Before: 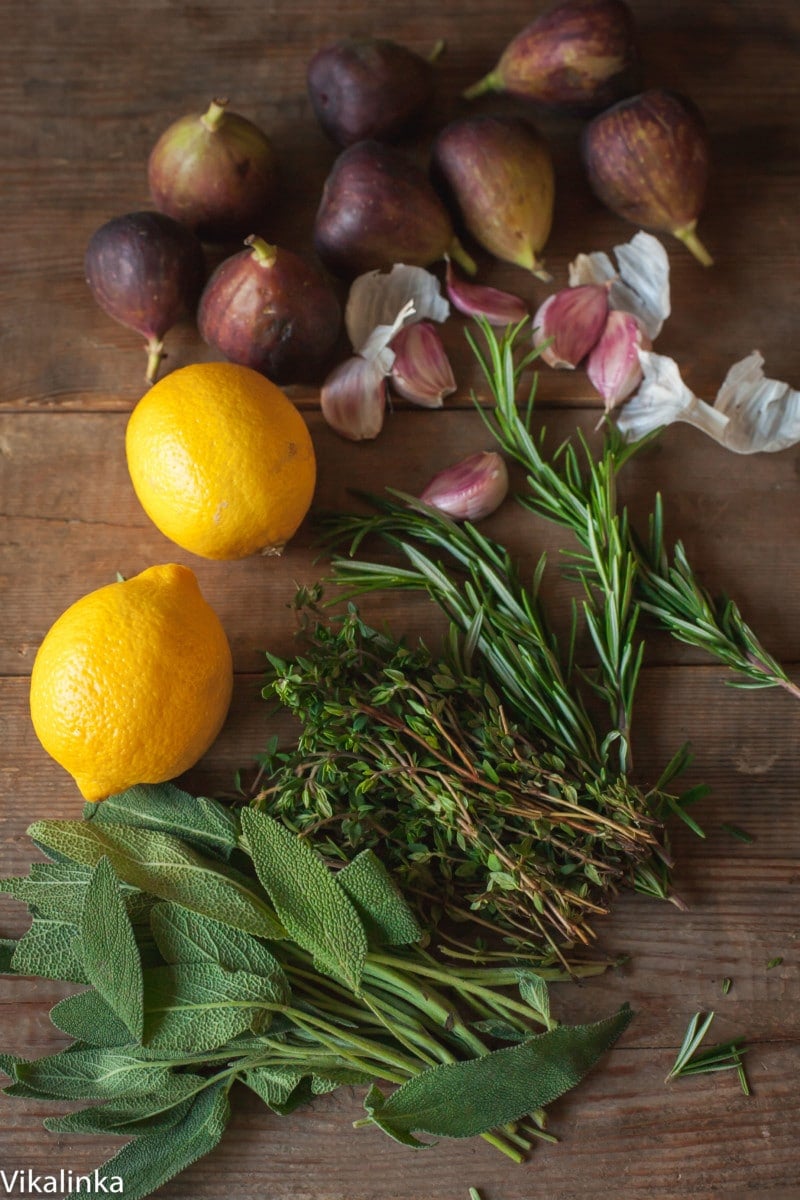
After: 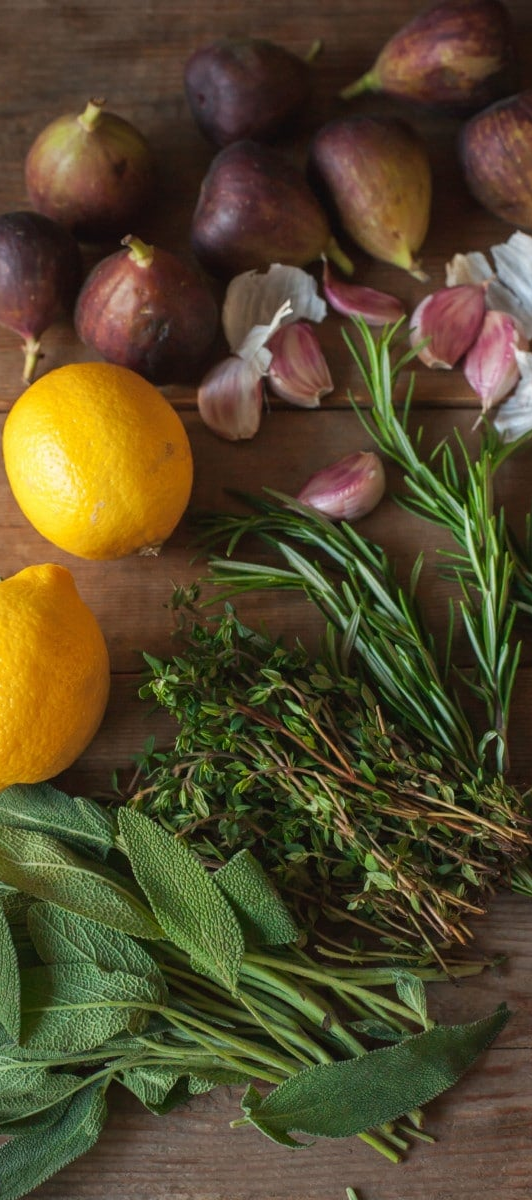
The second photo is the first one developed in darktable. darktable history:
crop and rotate: left 15.404%, right 18.017%
